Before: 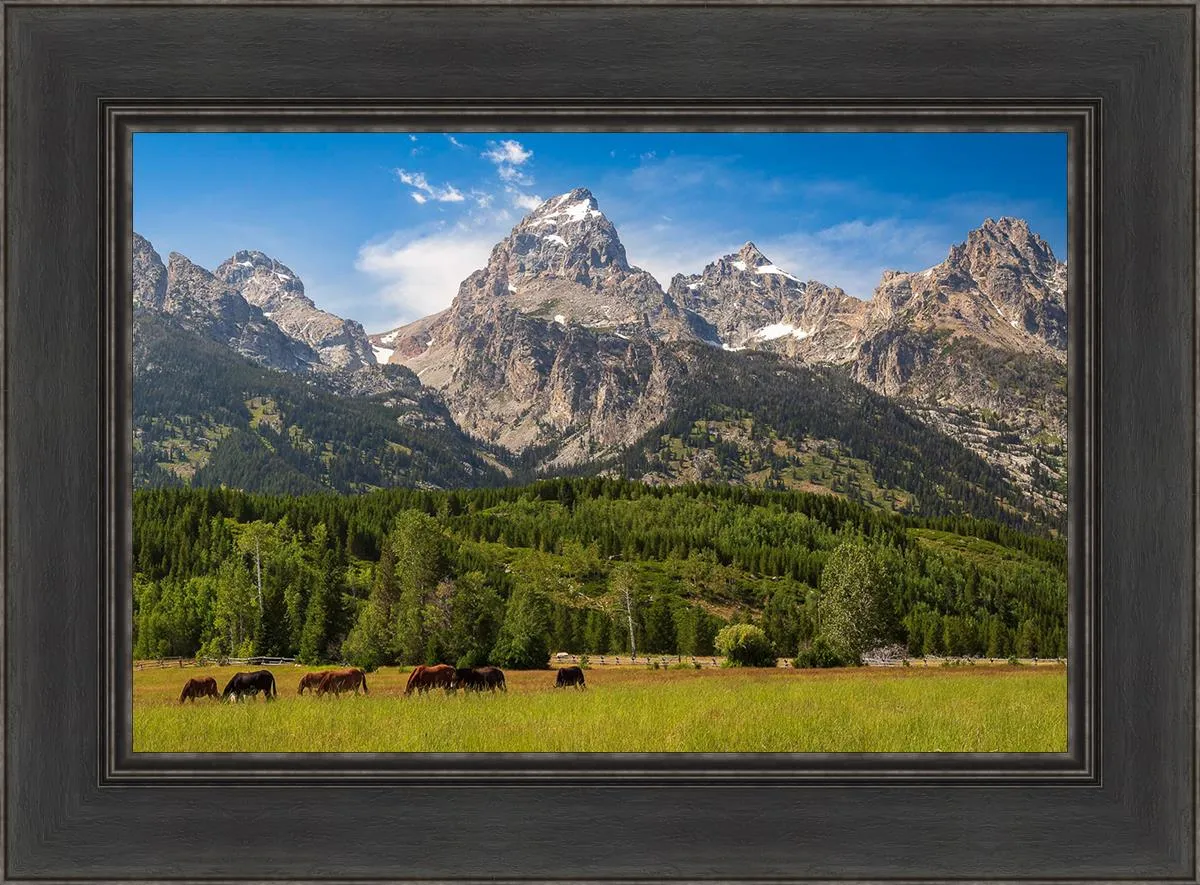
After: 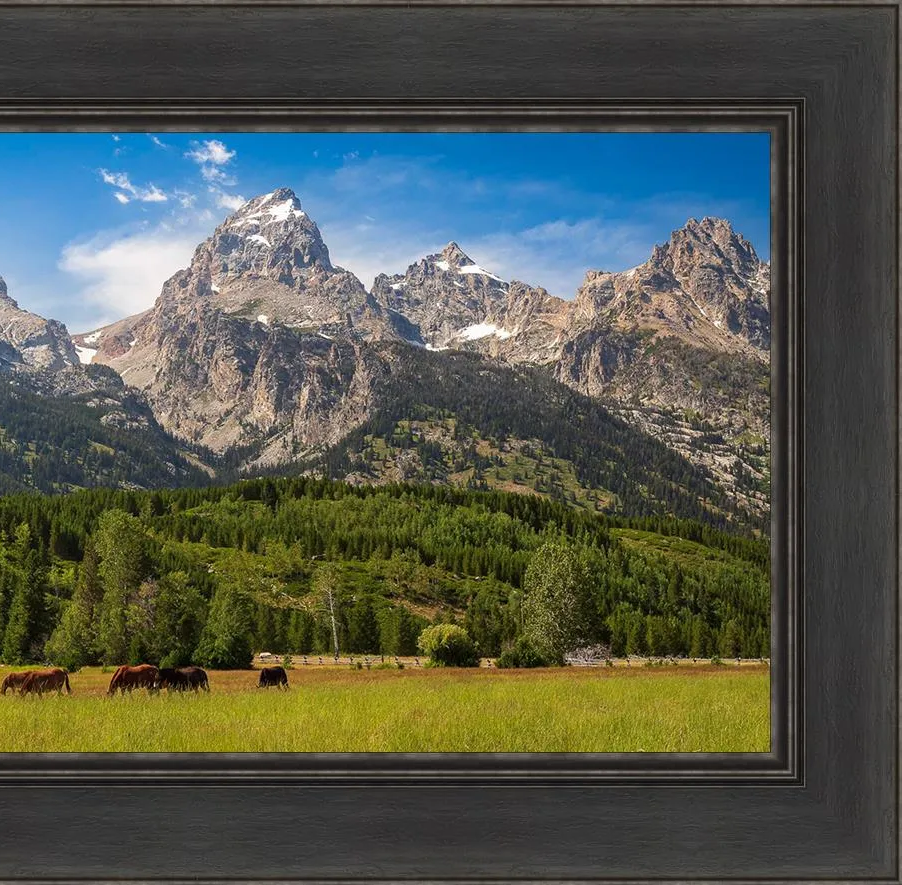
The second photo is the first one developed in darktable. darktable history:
crop and rotate: left 24.802%
